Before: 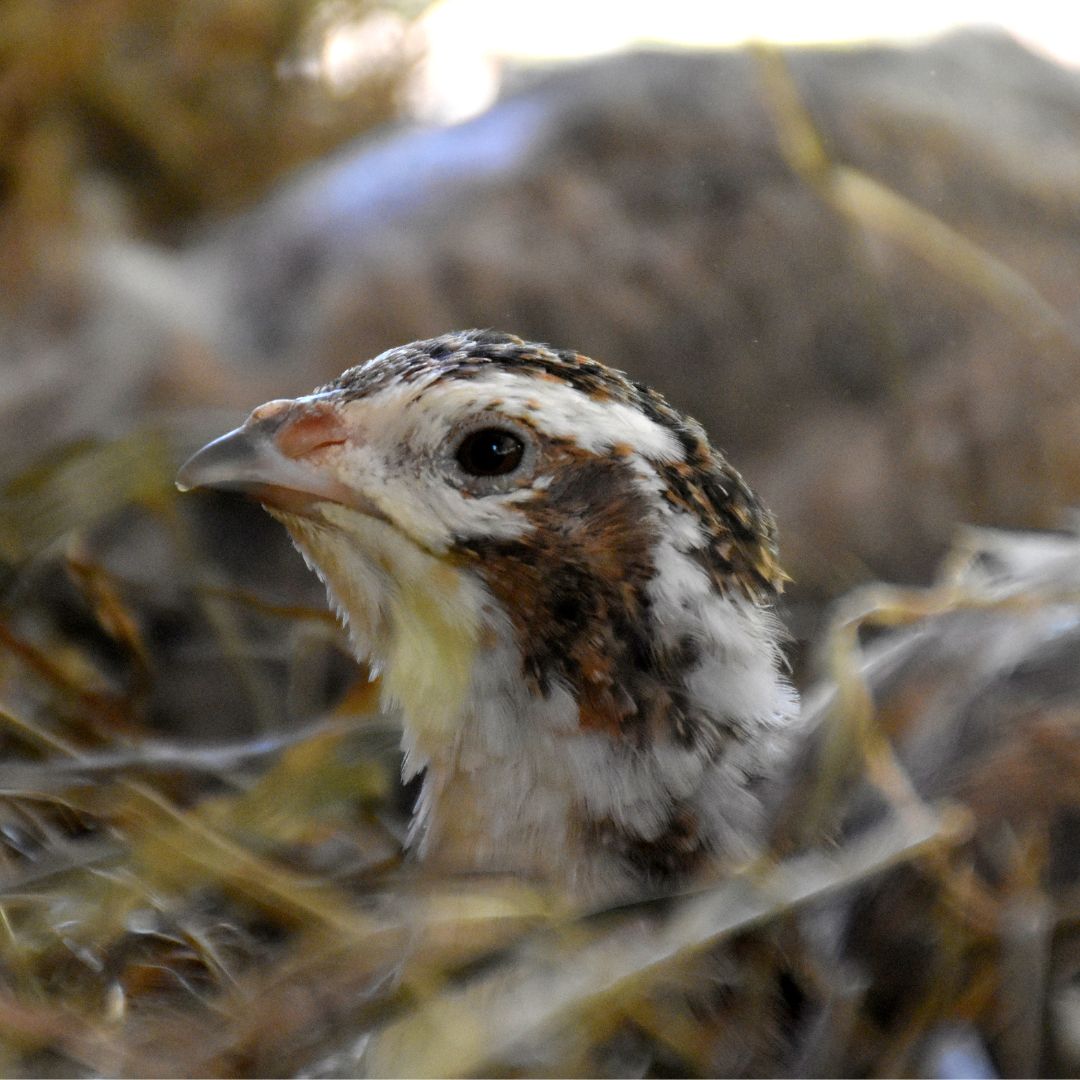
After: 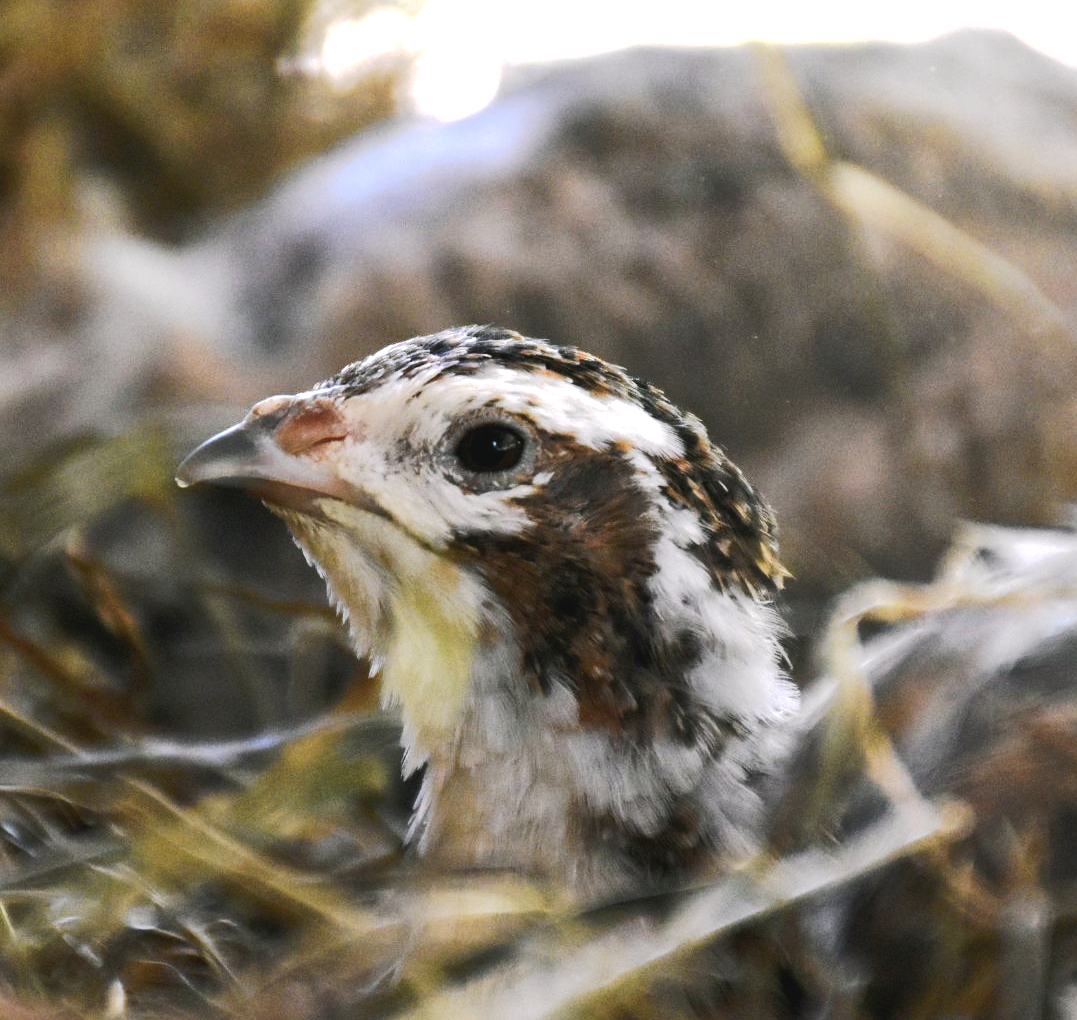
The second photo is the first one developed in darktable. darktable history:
color balance rgb: shadows lift › chroma 2%, shadows lift › hue 135.47°, highlights gain › chroma 2%, highlights gain › hue 291.01°, global offset › luminance 0.5%, perceptual saturation grading › global saturation -10.8%, perceptual saturation grading › highlights -26.83%, perceptual saturation grading › shadows 21.25%, perceptual brilliance grading › highlights 17.77%, perceptual brilliance grading › mid-tones 31.71%, perceptual brilliance grading › shadows -31.01%, global vibrance 24.91%
crop: top 0.448%, right 0.264%, bottom 5.045%
tone curve: curves: ch0 [(0, 0) (0.003, 0.026) (0.011, 0.03) (0.025, 0.047) (0.044, 0.082) (0.069, 0.119) (0.1, 0.157) (0.136, 0.19) (0.177, 0.231) (0.224, 0.27) (0.277, 0.318) (0.335, 0.383) (0.399, 0.456) (0.468, 0.532) (0.543, 0.618) (0.623, 0.71) (0.709, 0.786) (0.801, 0.851) (0.898, 0.908) (1, 1)], preserve colors none
